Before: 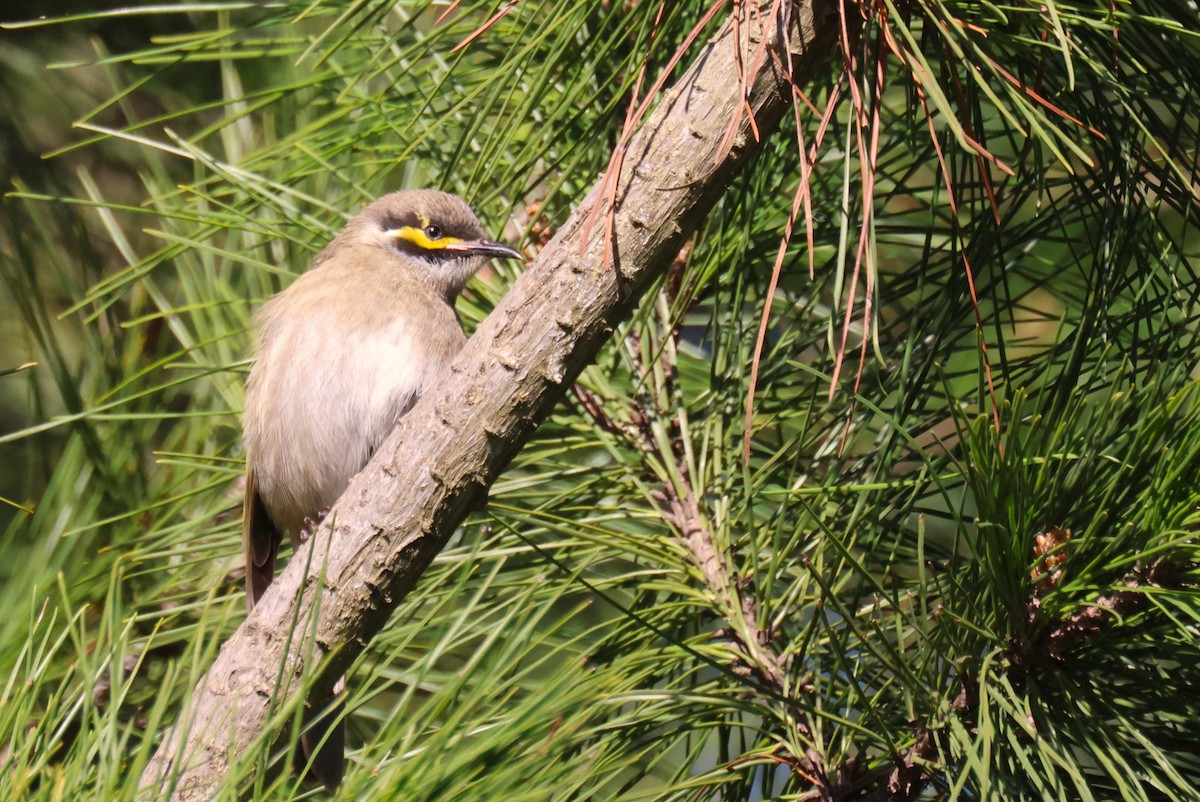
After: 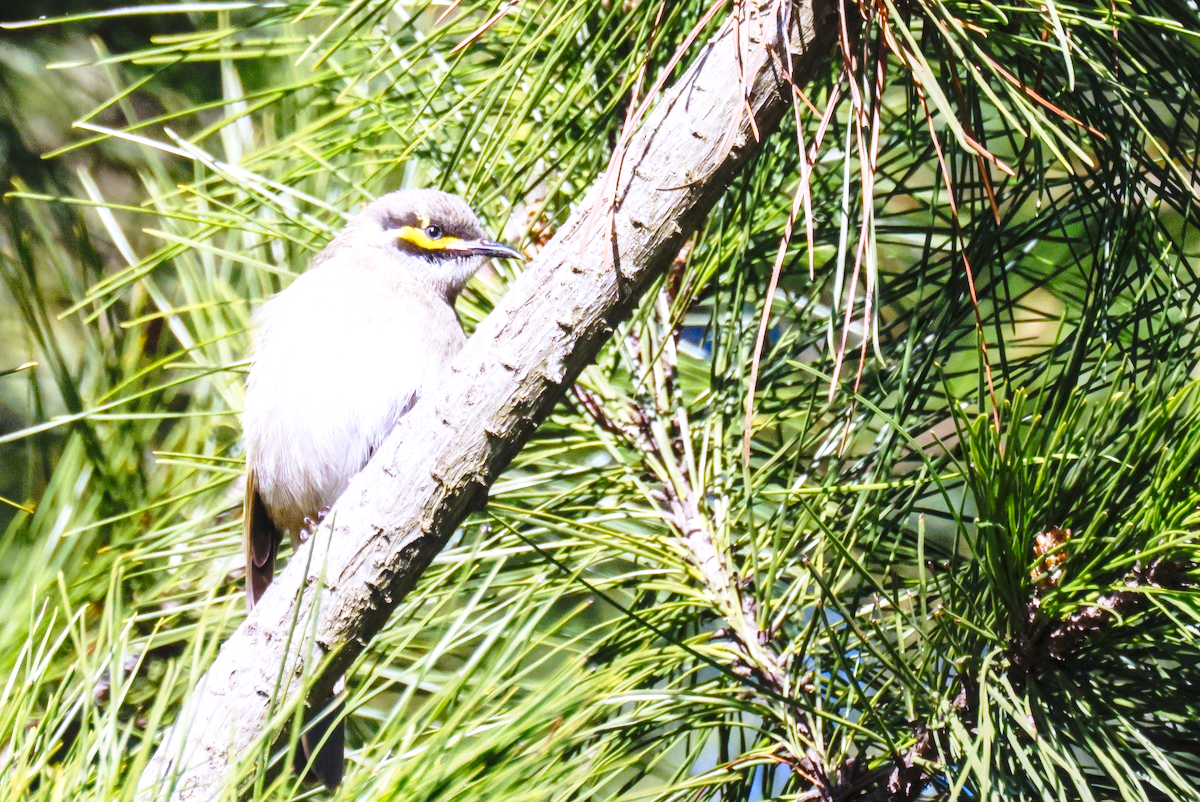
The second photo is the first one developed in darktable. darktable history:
local contrast: on, module defaults
white balance: red 1.004, blue 1.096
color calibration: illuminant as shot in camera, x 0.378, y 0.381, temperature 4093.13 K, saturation algorithm version 1 (2020)
exposure: exposure 0.515 EV, compensate highlight preservation false
color contrast: green-magenta contrast 0.85, blue-yellow contrast 1.25, unbound 0
base curve: curves: ch0 [(0, 0) (0.028, 0.03) (0.121, 0.232) (0.46, 0.748) (0.859, 0.968) (1, 1)], preserve colors none
